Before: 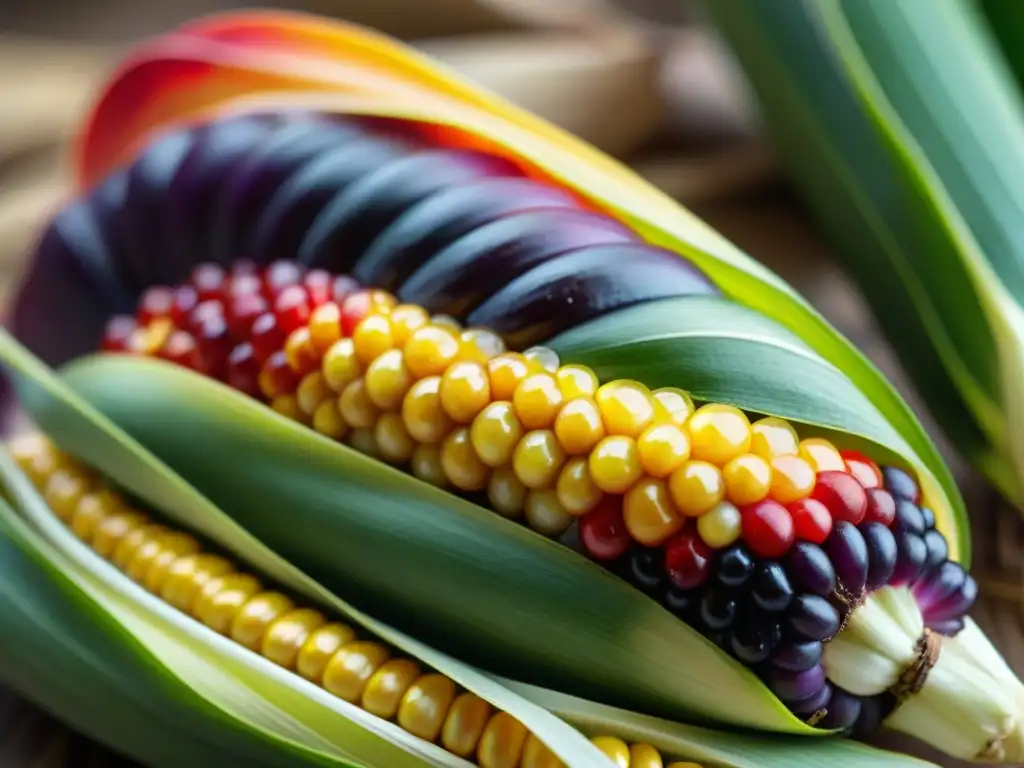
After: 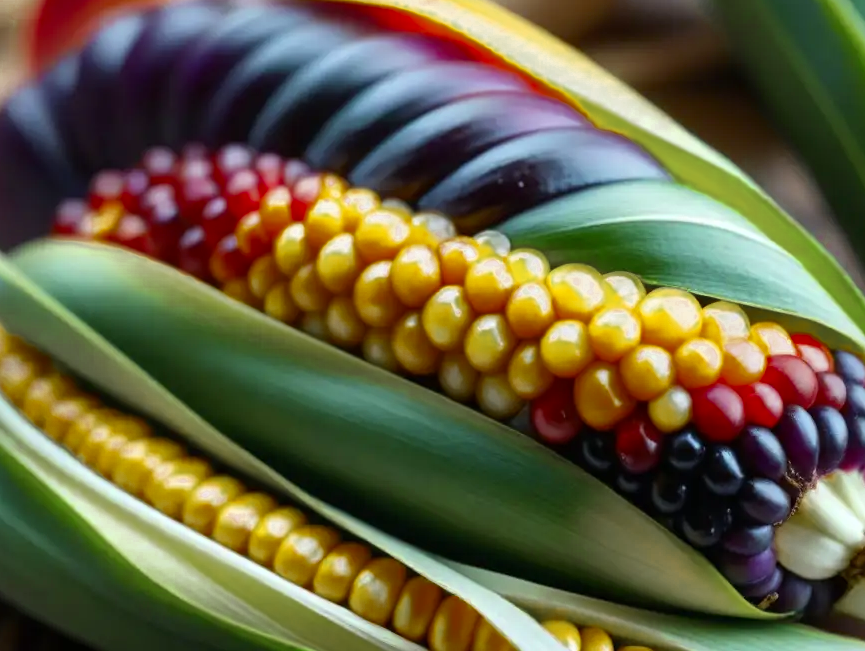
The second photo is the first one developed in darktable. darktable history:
color zones: curves: ch0 [(0.11, 0.396) (0.195, 0.36) (0.25, 0.5) (0.303, 0.412) (0.357, 0.544) (0.75, 0.5) (0.967, 0.328)]; ch1 [(0, 0.468) (0.112, 0.512) (0.202, 0.6) (0.25, 0.5) (0.307, 0.352) (0.357, 0.544) (0.75, 0.5) (0.963, 0.524)]
crop and rotate: left 4.847%, top 15.113%, right 10.669%
